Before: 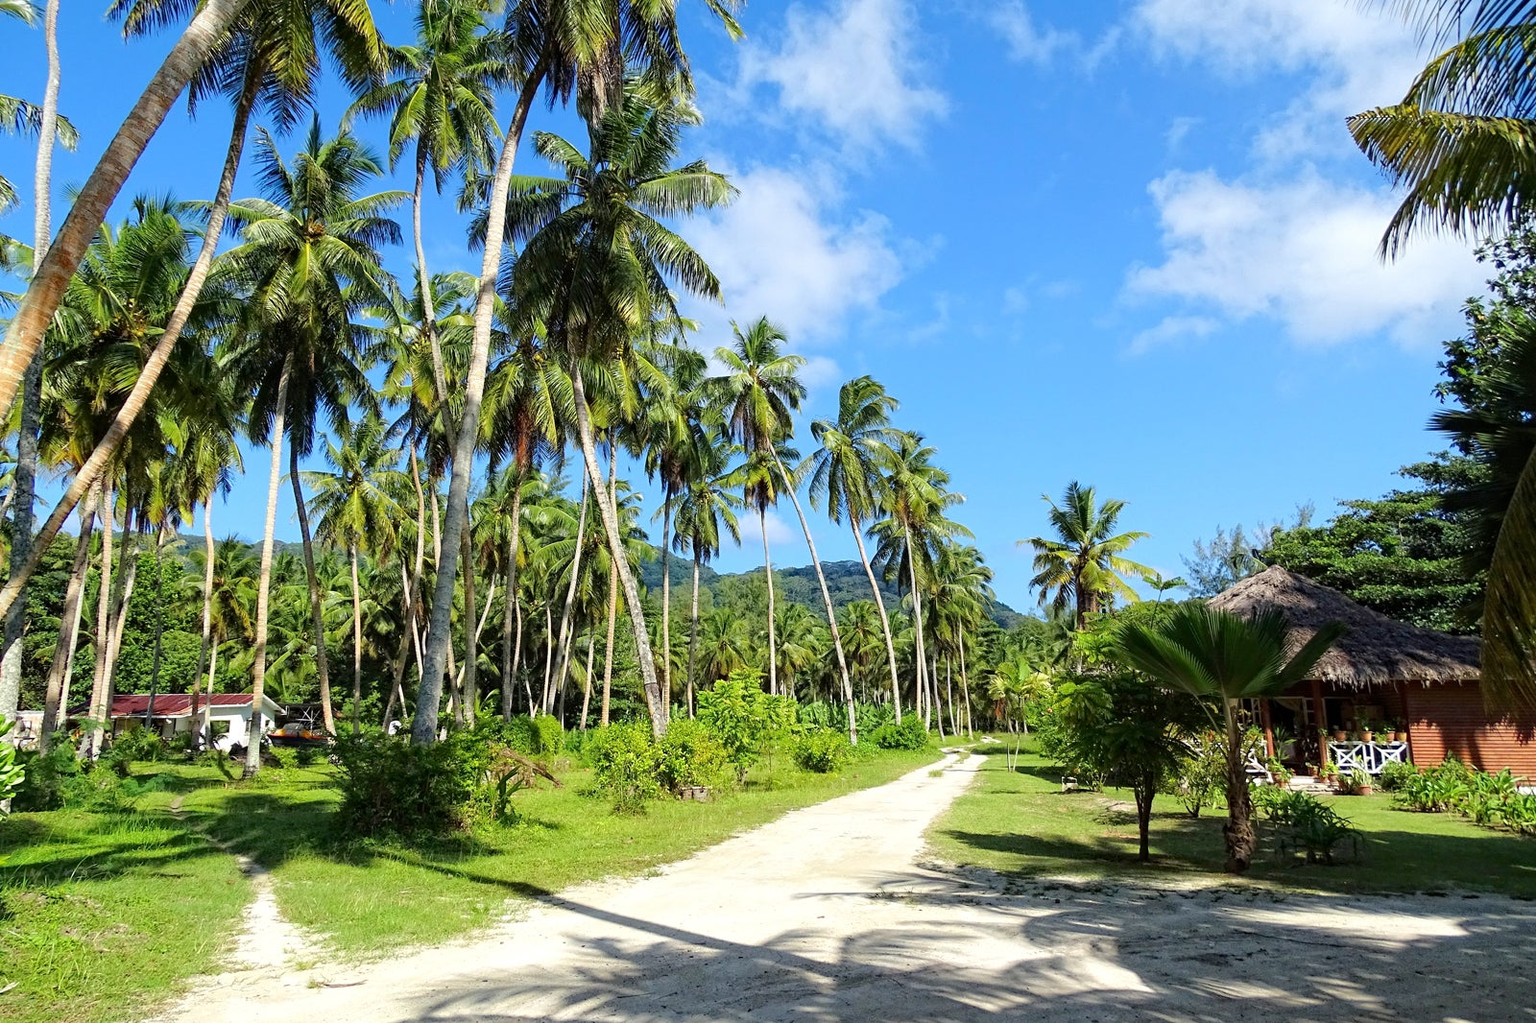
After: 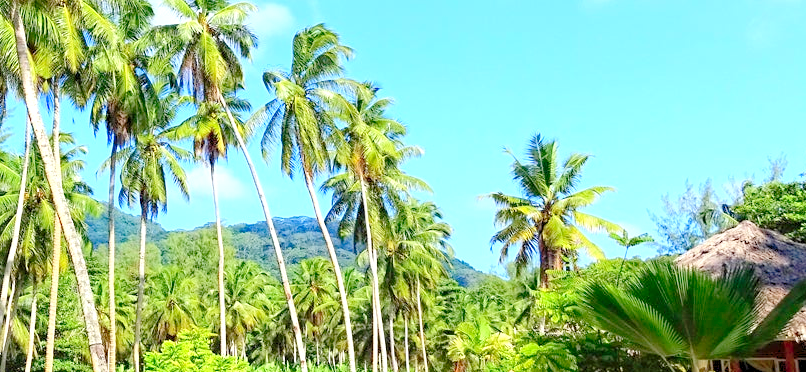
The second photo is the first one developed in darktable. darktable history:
levels: black 0.075%, levels [0.008, 0.318, 0.836]
crop: left 36.437%, top 34.576%, right 13.145%, bottom 30.516%
